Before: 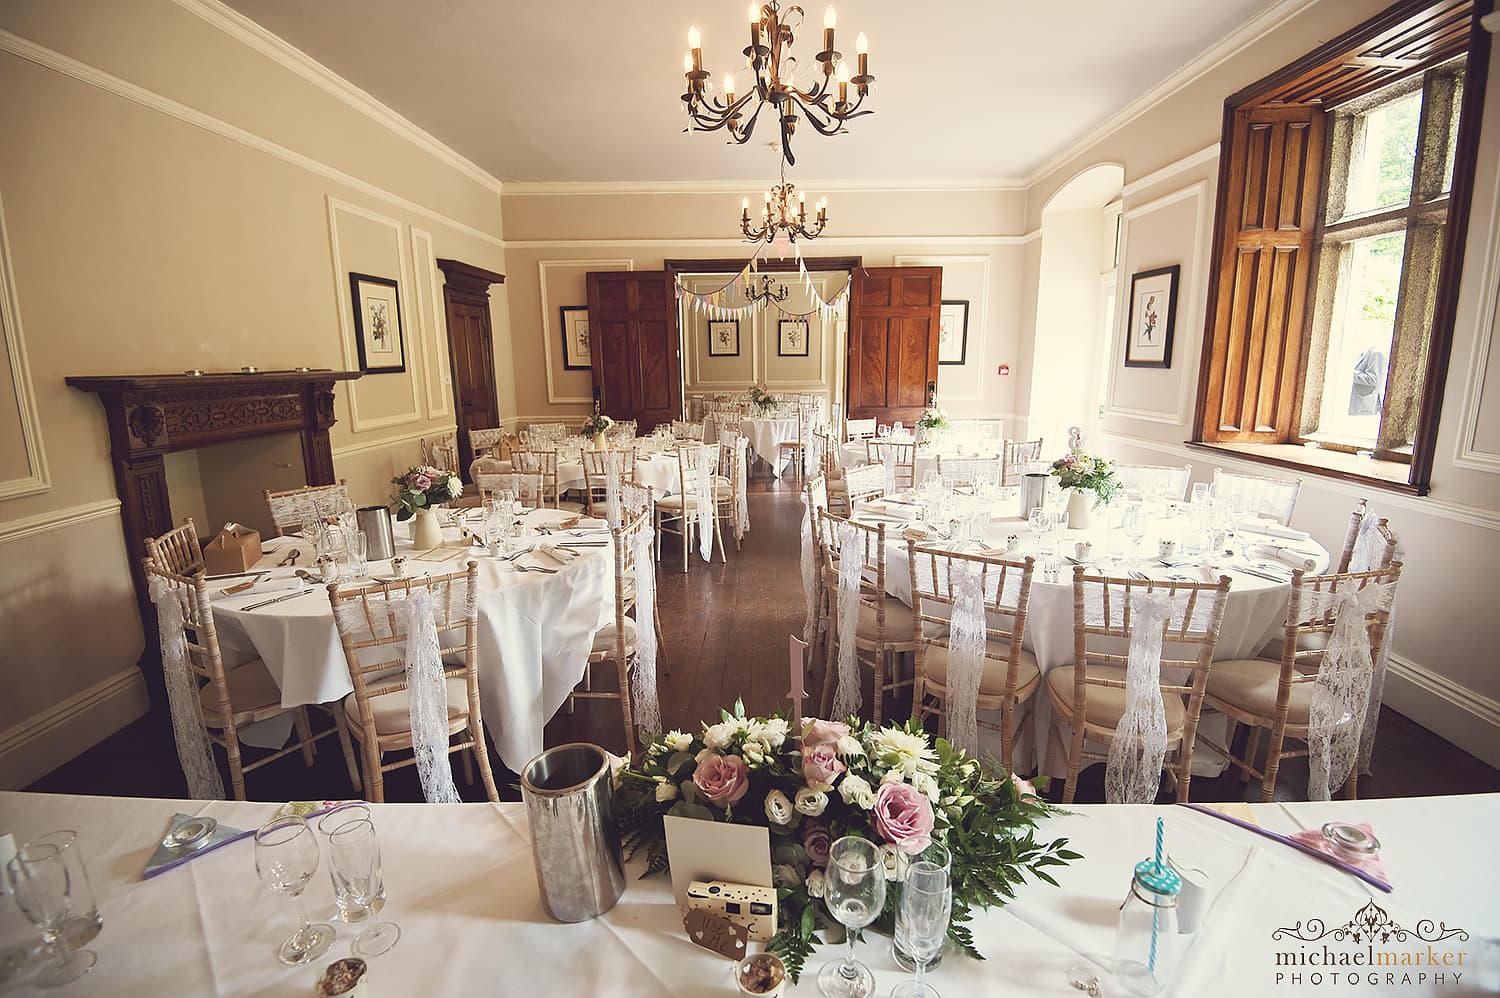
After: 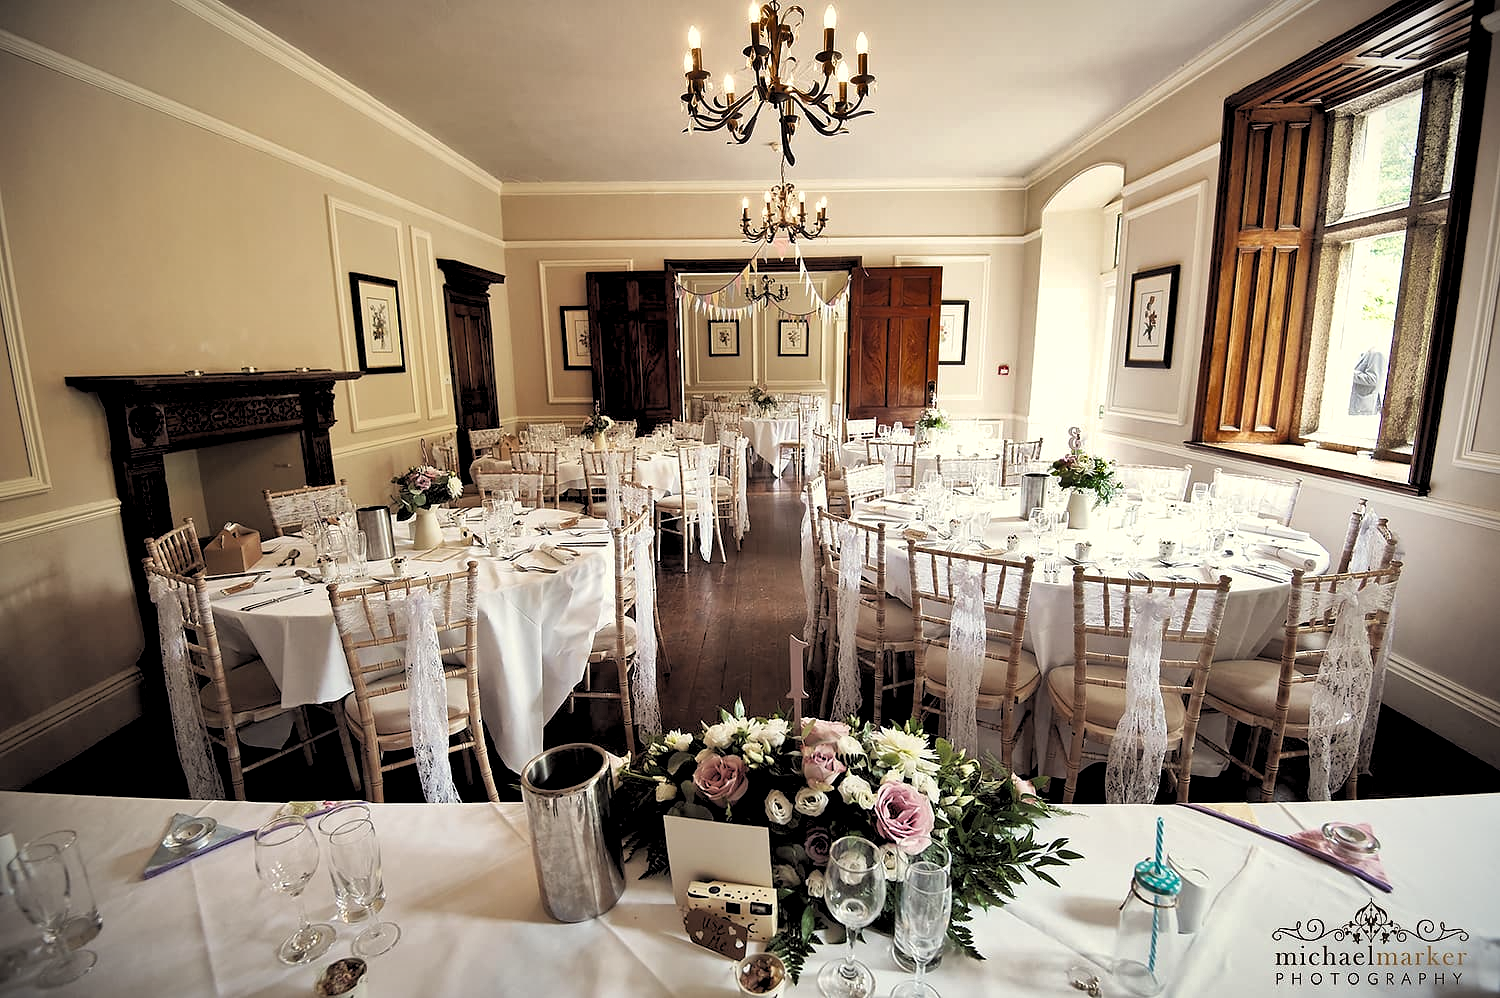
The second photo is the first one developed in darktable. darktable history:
shadows and highlights: shadows 30.63, highlights -63.22, shadows color adjustment 98%, highlights color adjustment 58.61%, soften with gaussian
vignetting: fall-off start 100%, fall-off radius 64.94%, automatic ratio true, unbound false
rgb levels: levels [[0.034, 0.472, 0.904], [0, 0.5, 1], [0, 0.5, 1]]
